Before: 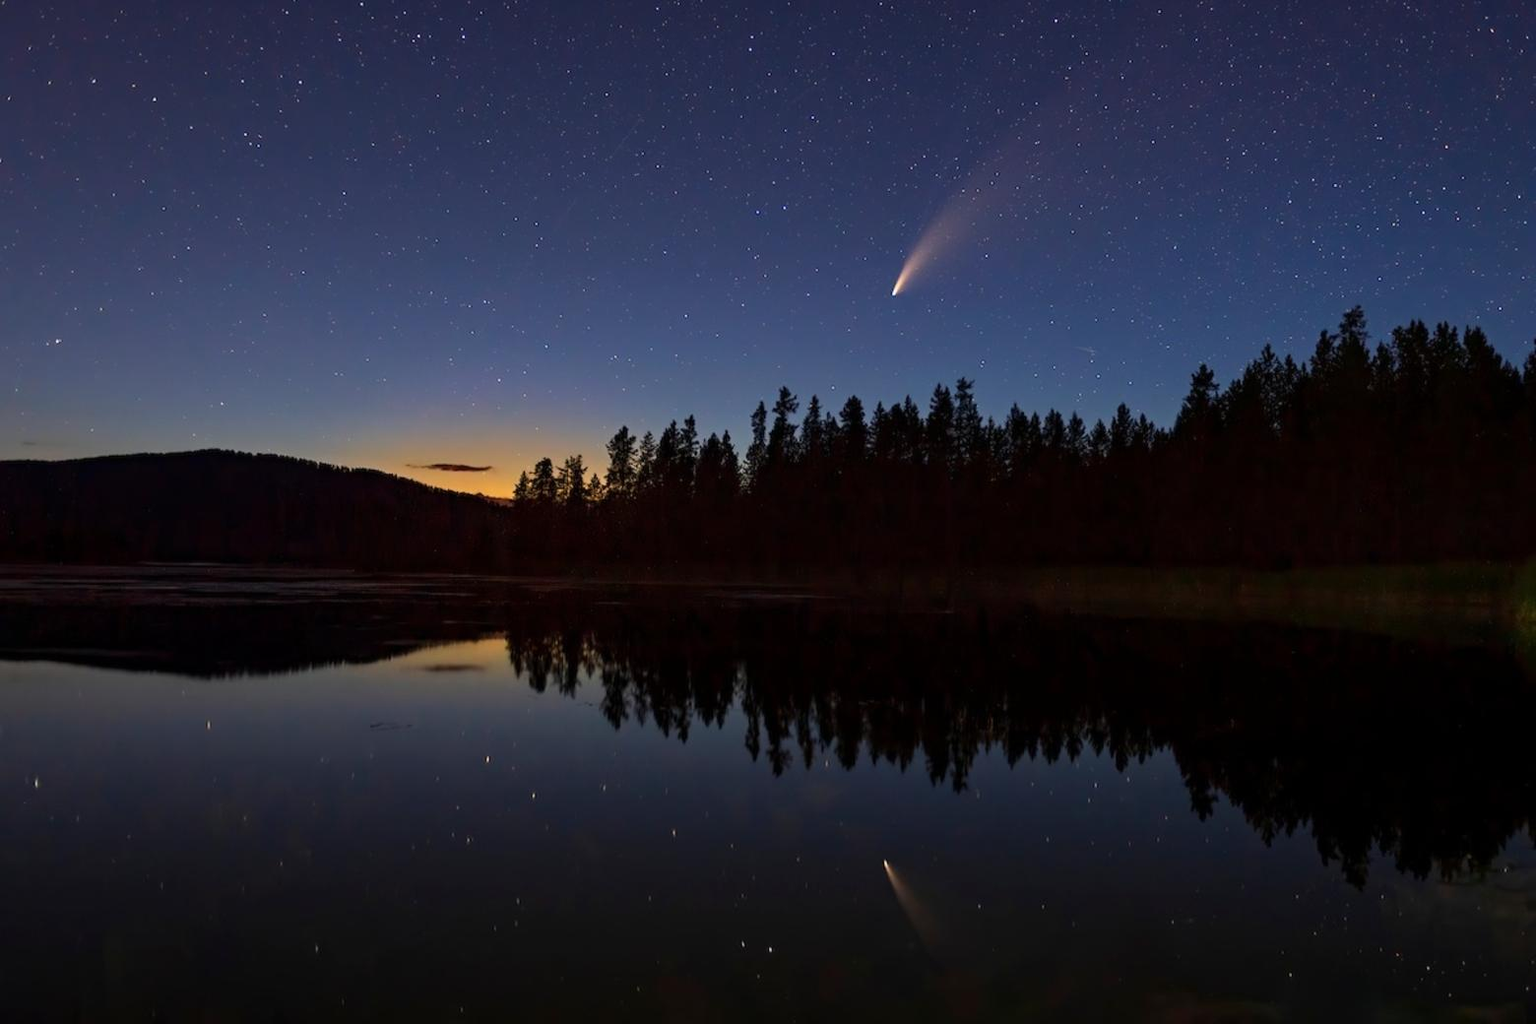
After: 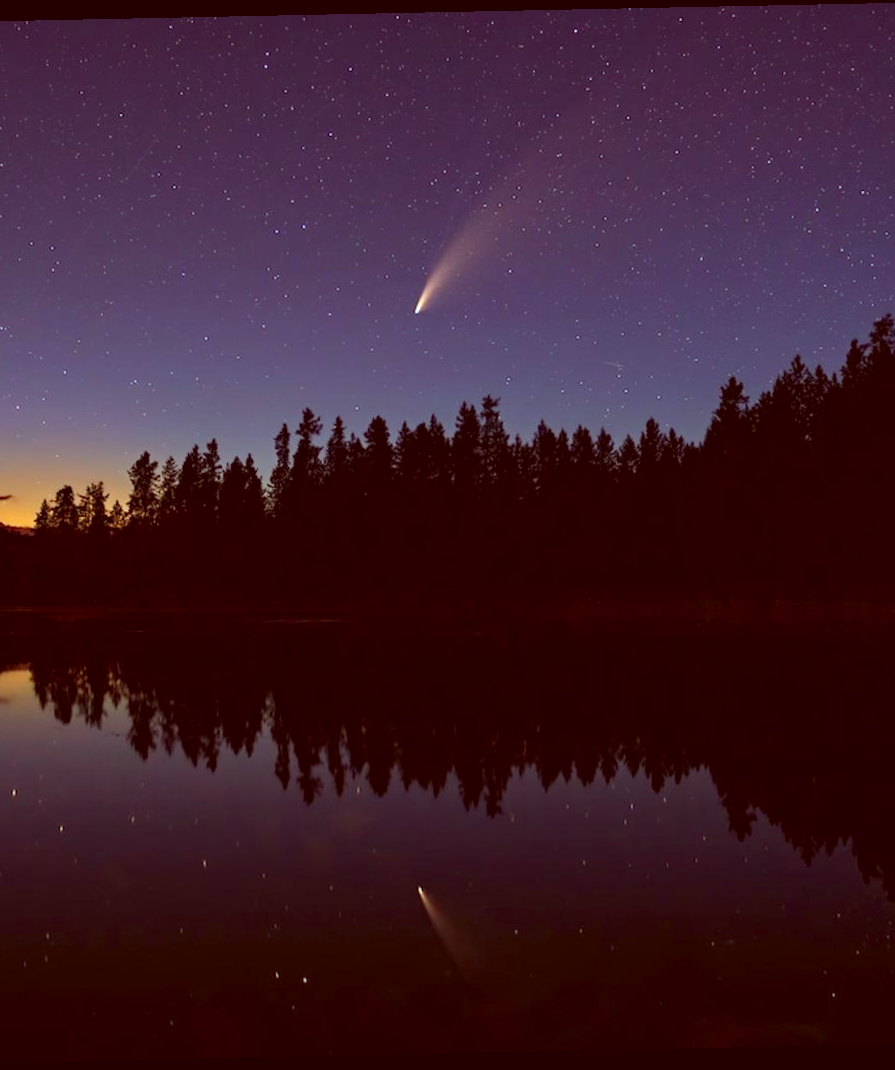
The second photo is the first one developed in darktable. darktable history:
exposure: exposure 0.217 EV, compensate highlight preservation false
rotate and perspective: rotation -1.17°, automatic cropping off
color correction: highlights a* -7.23, highlights b* -0.161, shadows a* 20.08, shadows b* 11.73
white balance: emerald 1
crop: left 31.458%, top 0%, right 11.876%
